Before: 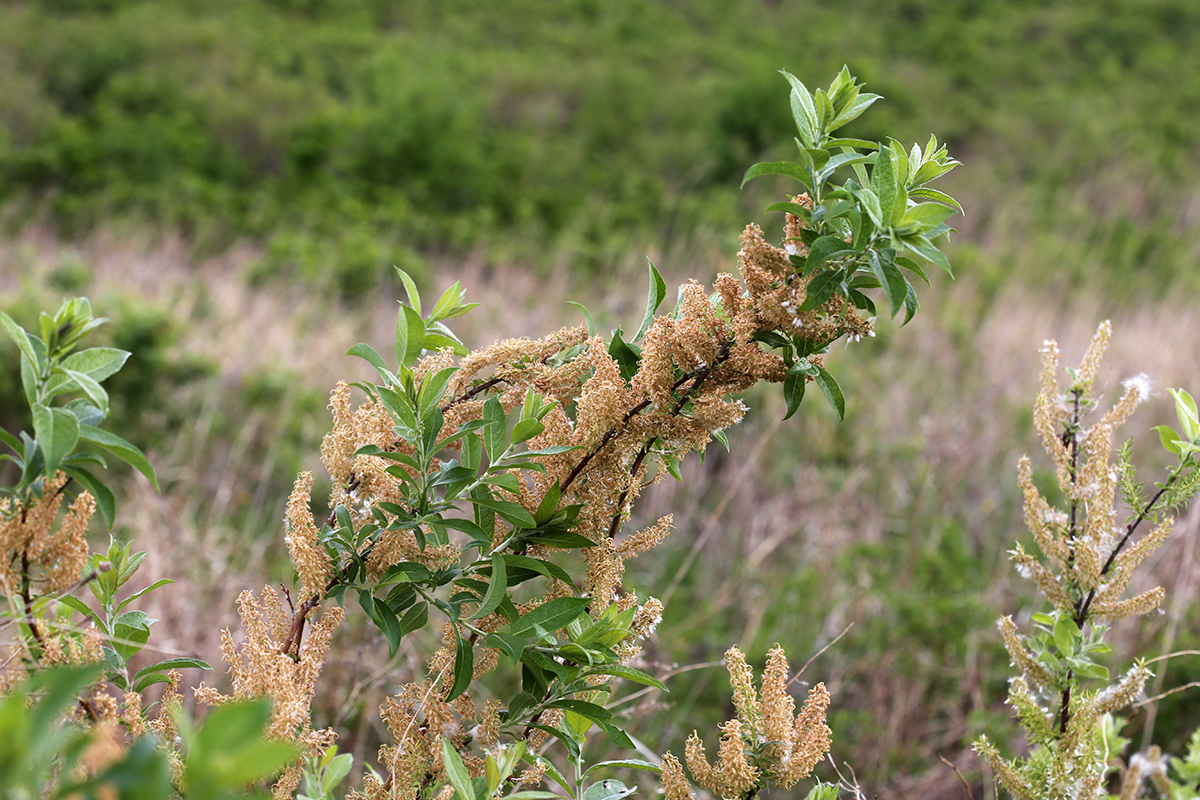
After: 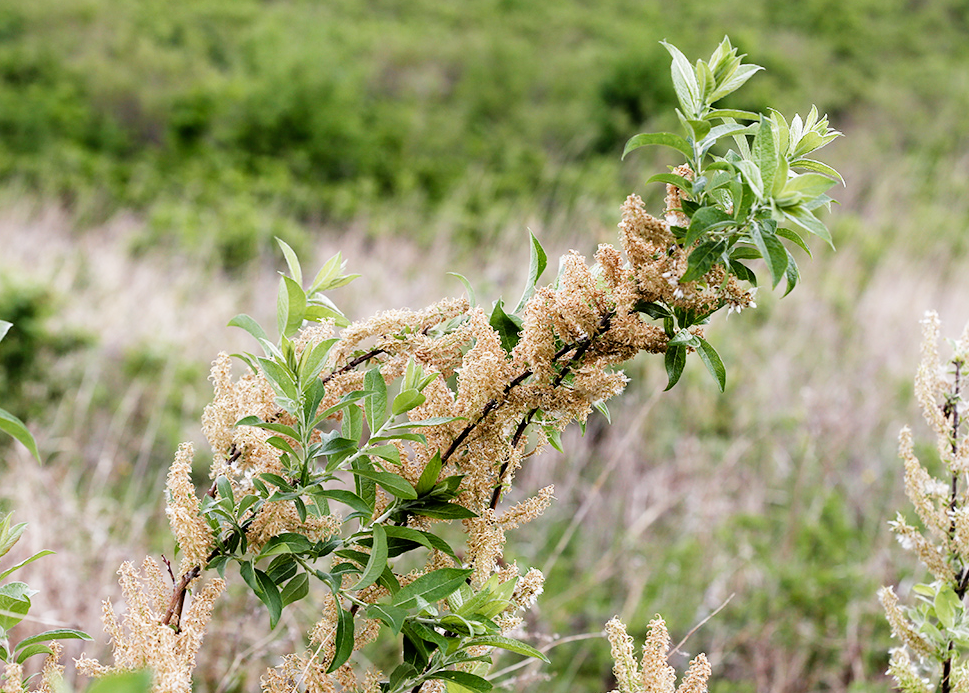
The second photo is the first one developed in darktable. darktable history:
shadows and highlights: radius 45.78, white point adjustment 6.52, compress 79.96%, soften with gaussian
tone equalizer: -8 EV -0.727 EV, -7 EV -0.687 EV, -6 EV -0.561 EV, -5 EV -0.369 EV, -3 EV 0.373 EV, -2 EV 0.6 EV, -1 EV 0.686 EV, +0 EV 0.742 EV
crop: left 9.987%, top 3.632%, right 9.216%, bottom 9.294%
filmic rgb: black relative exposure -7.65 EV, white relative exposure 4.56 EV, hardness 3.61, preserve chrominance no, color science v4 (2020), contrast in shadows soft
